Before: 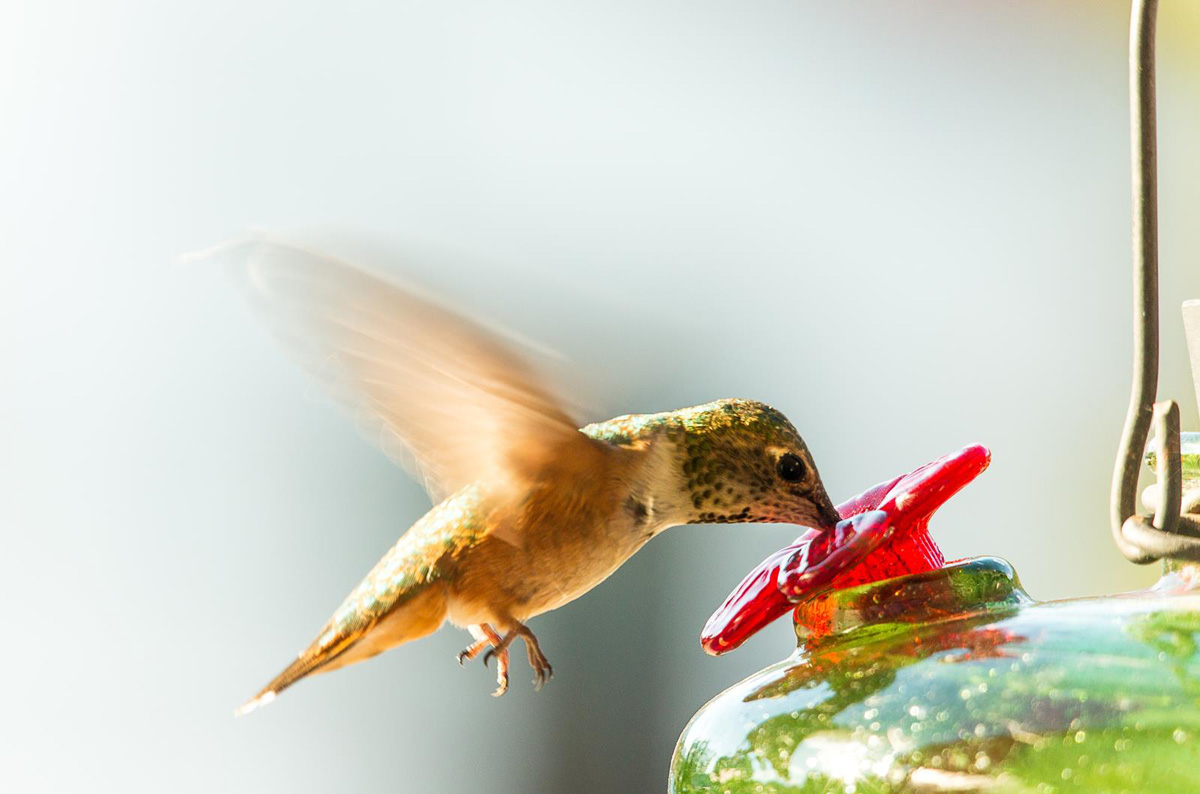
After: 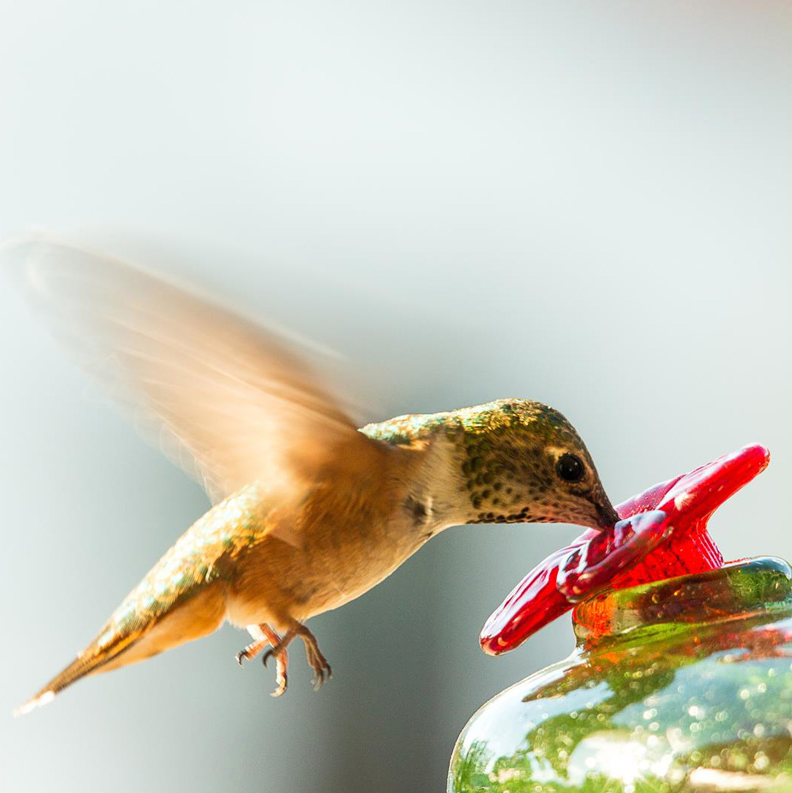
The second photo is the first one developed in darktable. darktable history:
crop and rotate: left 18.442%, right 15.508%
tone equalizer: -8 EV 0.06 EV, smoothing diameter 25%, edges refinement/feathering 10, preserve details guided filter
